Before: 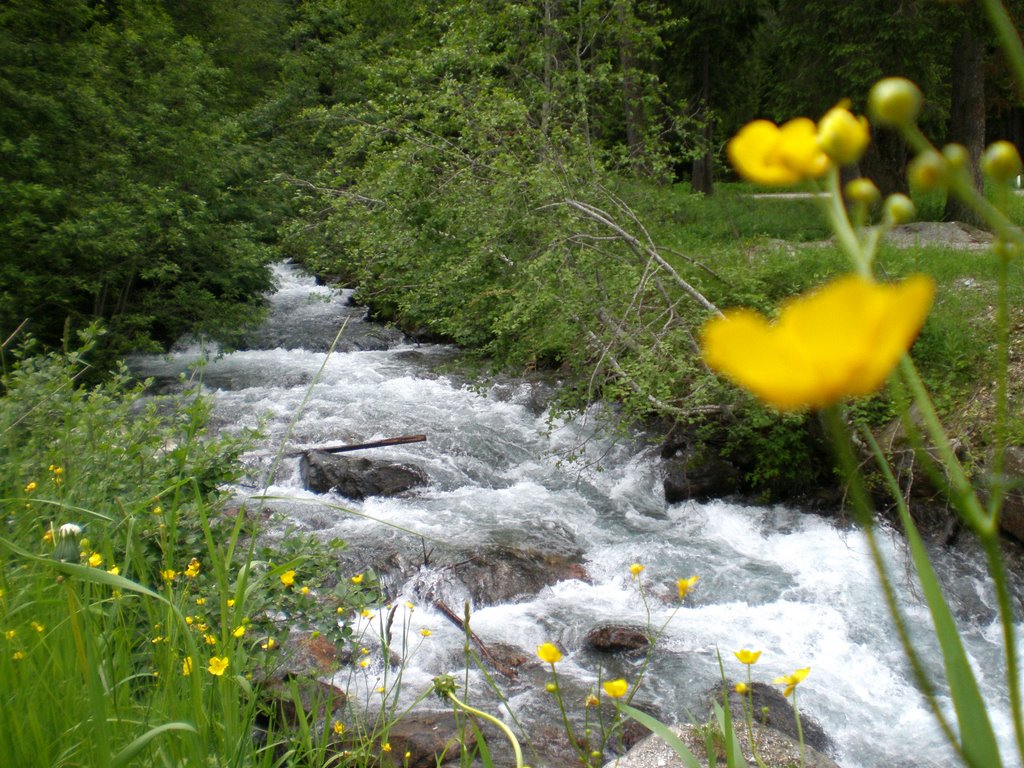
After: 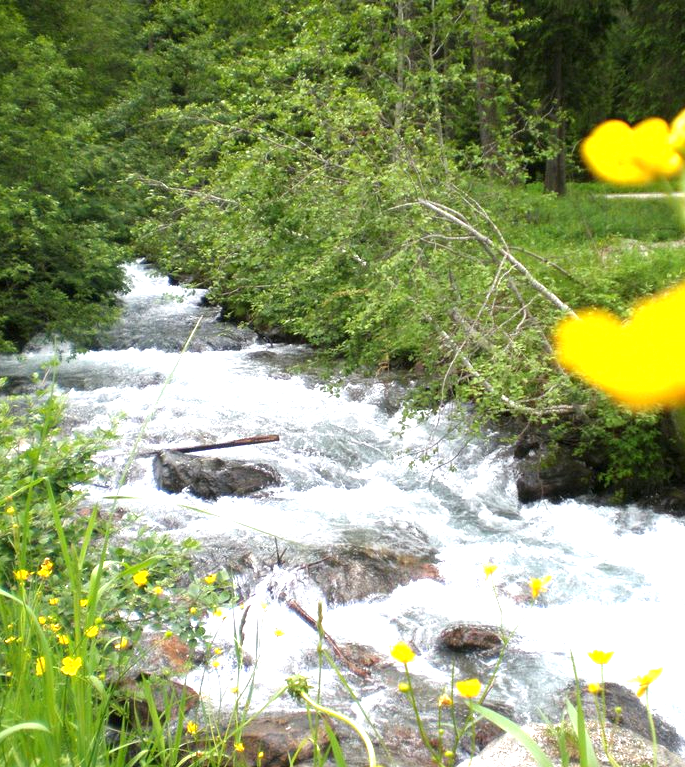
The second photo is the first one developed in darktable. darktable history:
exposure: black level correction 0, exposure 1.179 EV, compensate highlight preservation false
crop and rotate: left 14.432%, right 18.658%
